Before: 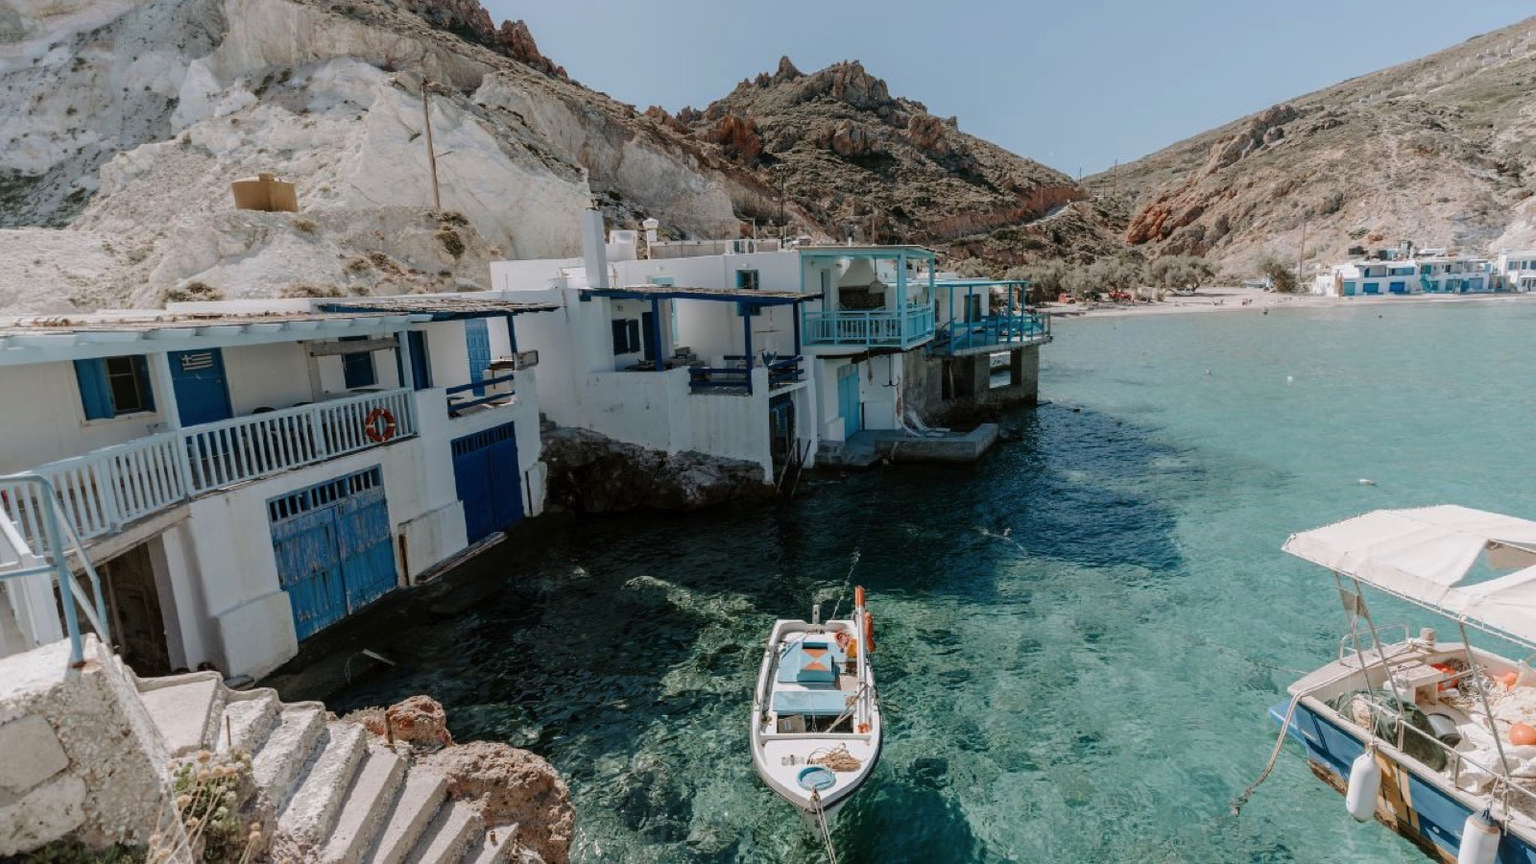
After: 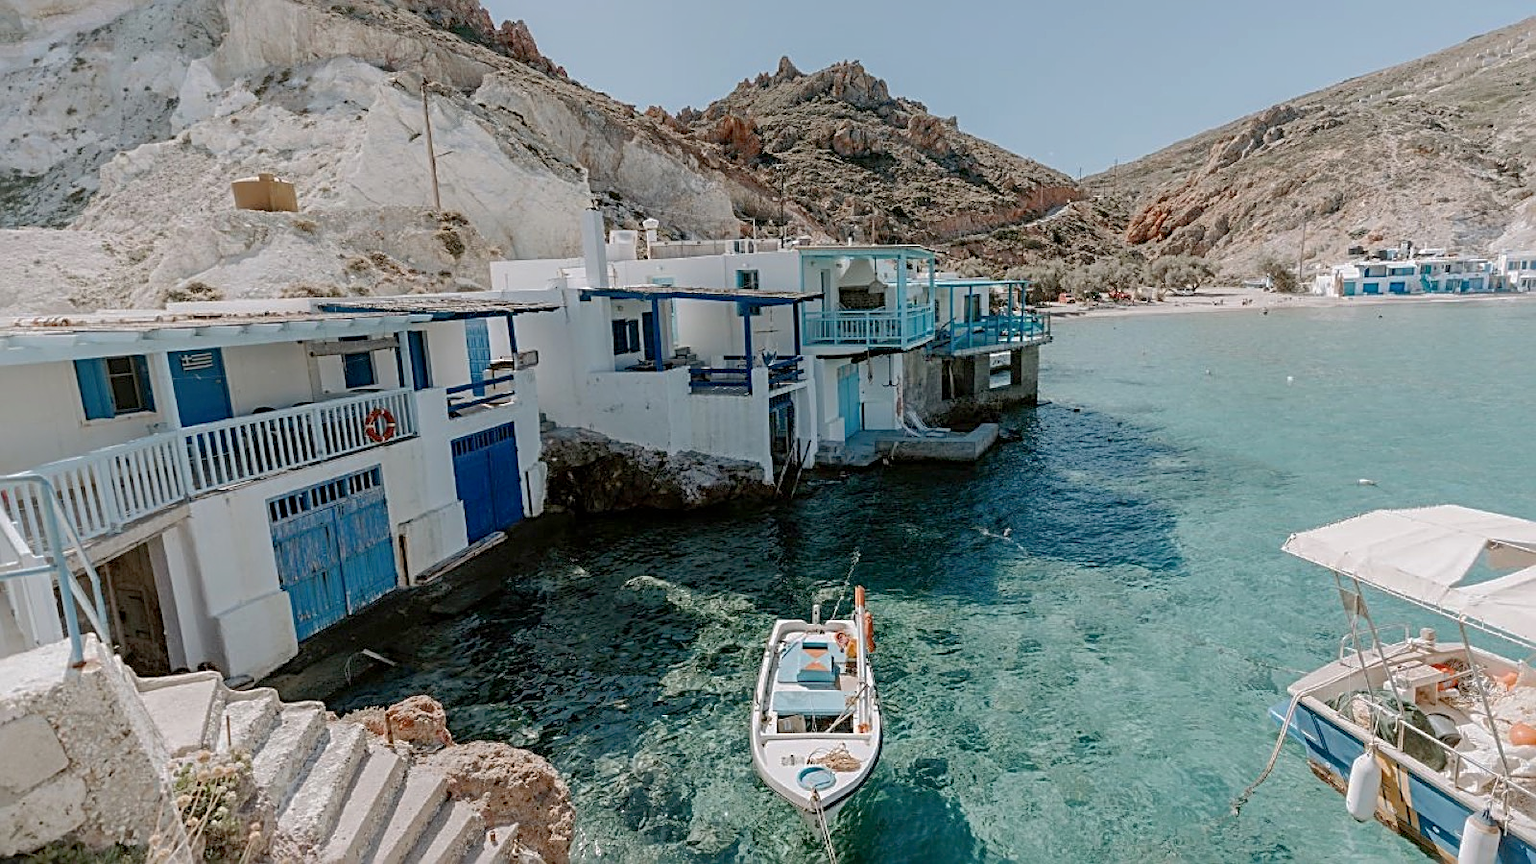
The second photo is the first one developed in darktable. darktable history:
sharpen: radius 2.584, amount 0.688
shadows and highlights: on, module defaults
